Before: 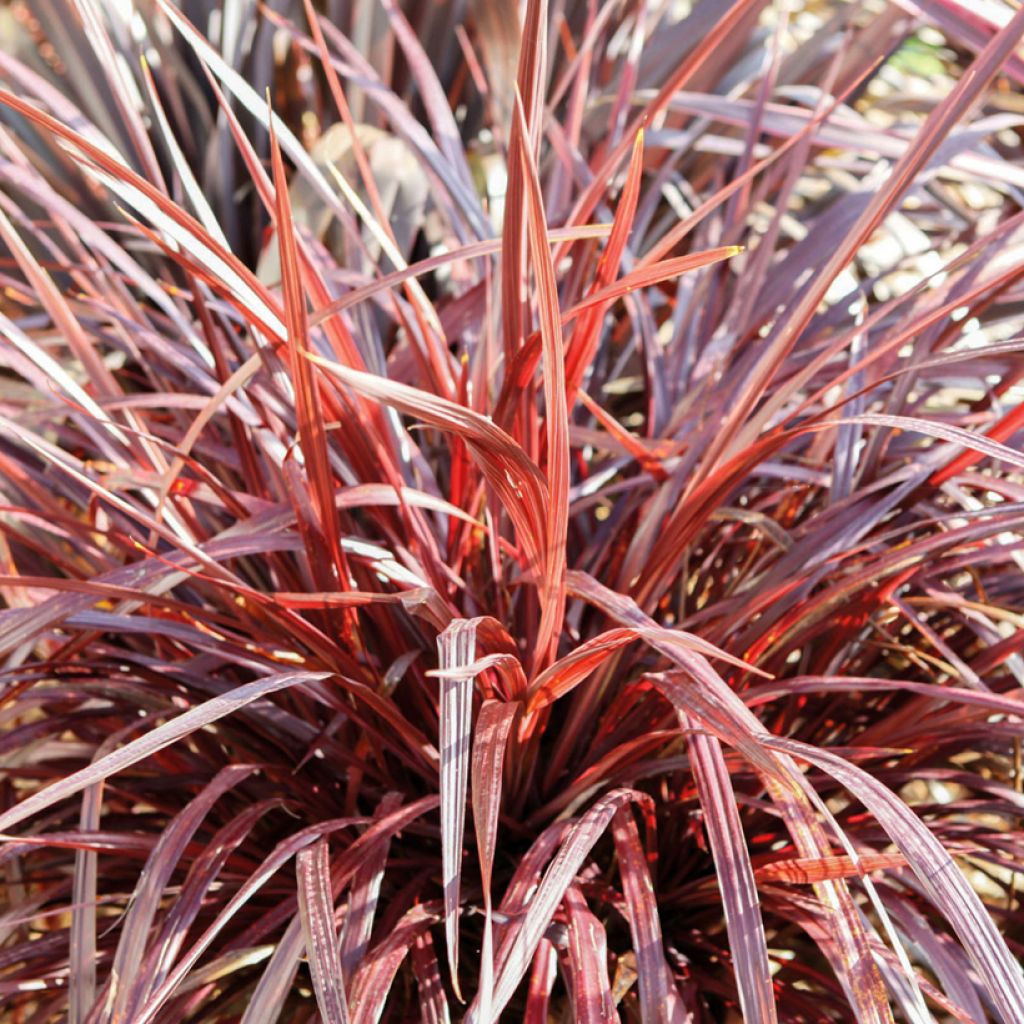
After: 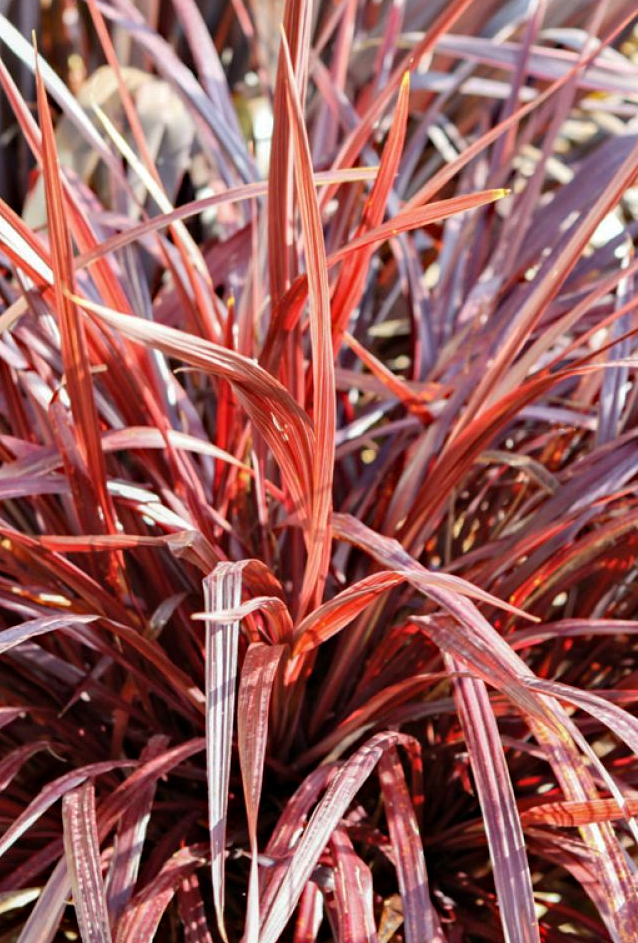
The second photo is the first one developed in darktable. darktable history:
shadows and highlights: shadows 29.32, highlights -29.32, low approximation 0.01, soften with gaussian
crop and rotate: left 22.918%, top 5.629%, right 14.711%, bottom 2.247%
haze removal: compatibility mode true, adaptive false
